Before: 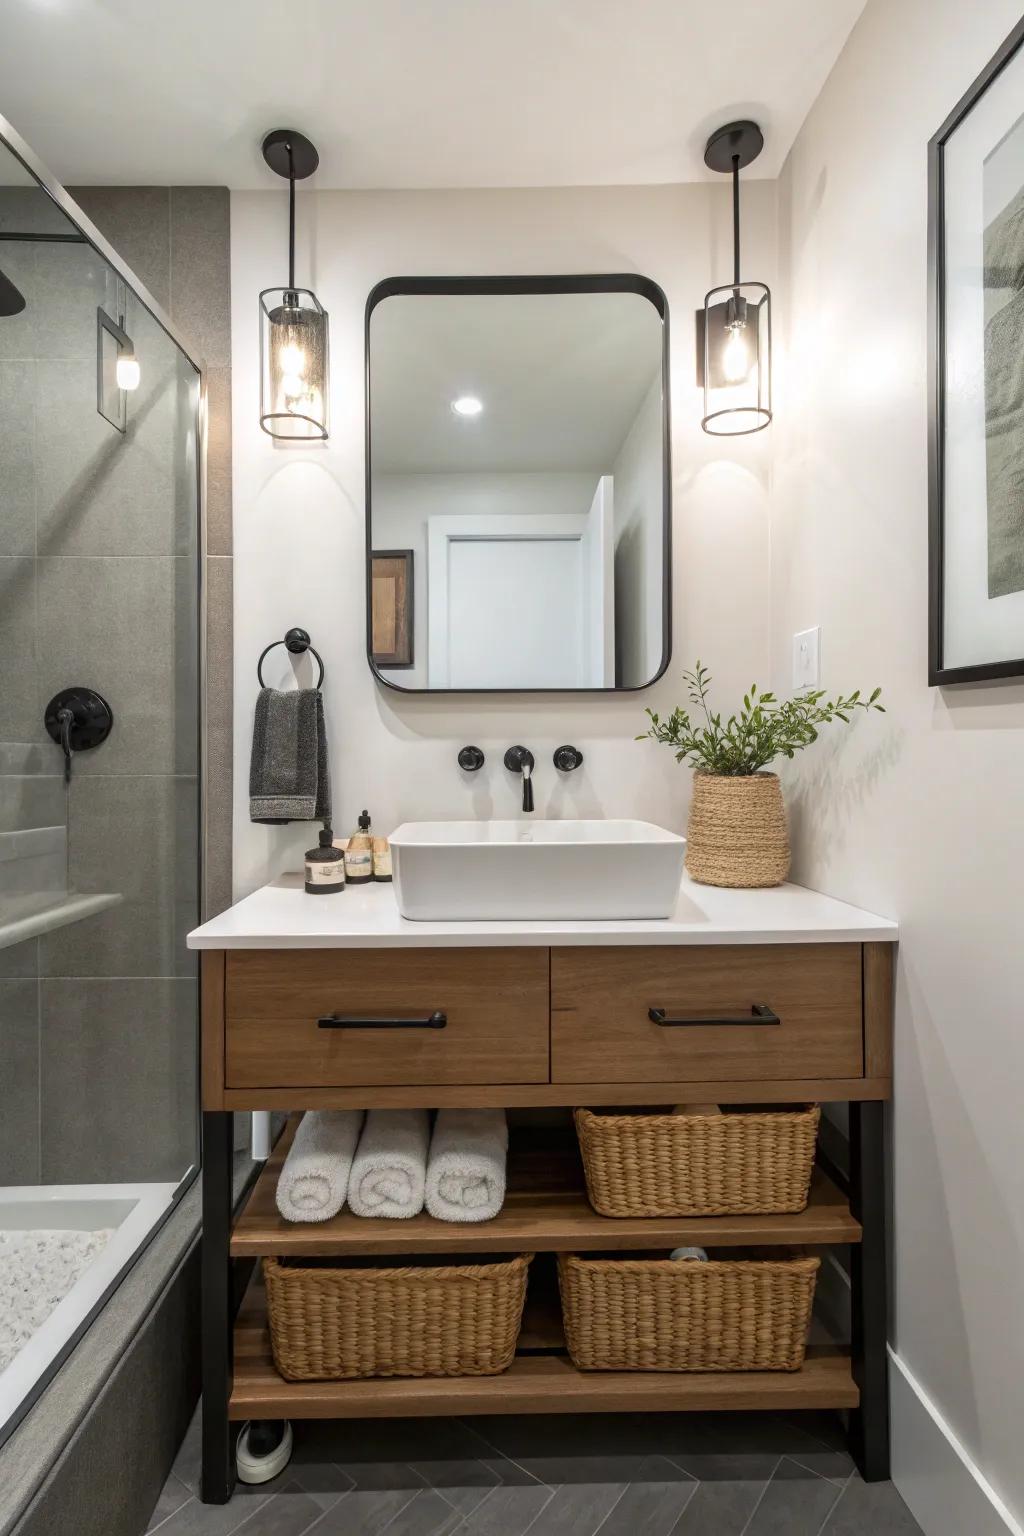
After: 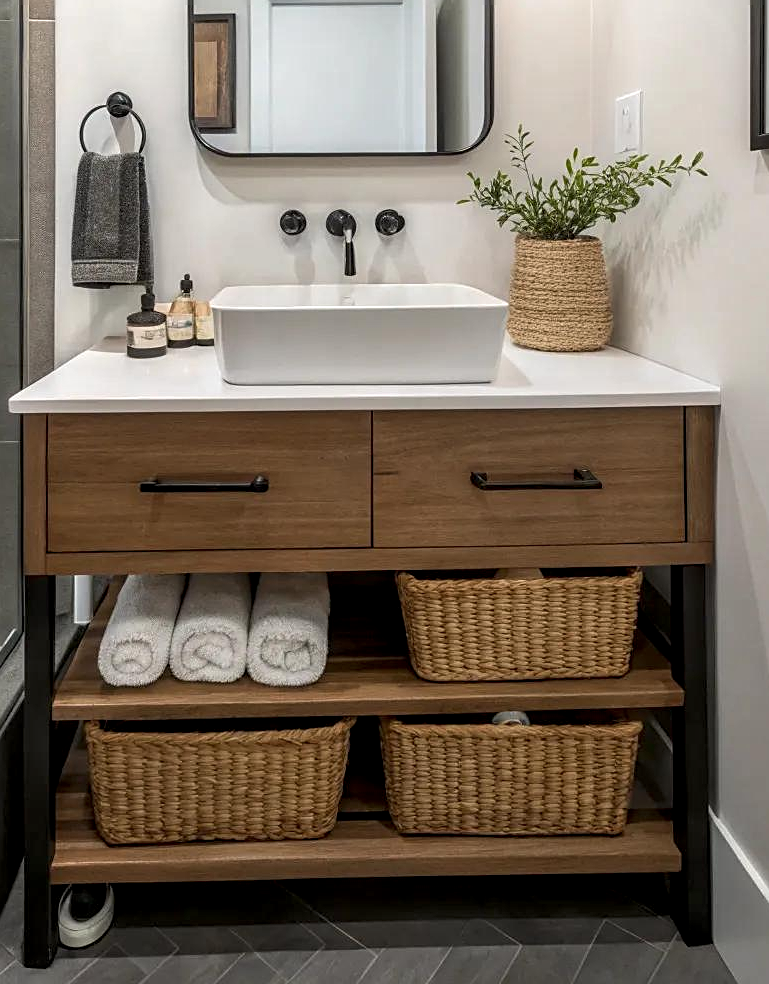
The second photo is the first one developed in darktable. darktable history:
sharpen: on, module defaults
local contrast: on, module defaults
contrast equalizer: y [[0.518, 0.517, 0.501, 0.5, 0.5, 0.5], [0.5 ×6], [0.5 ×6], [0 ×6], [0 ×6]]
crop and rotate: left 17.442%, top 34.943%, right 7.389%, bottom 0.944%
